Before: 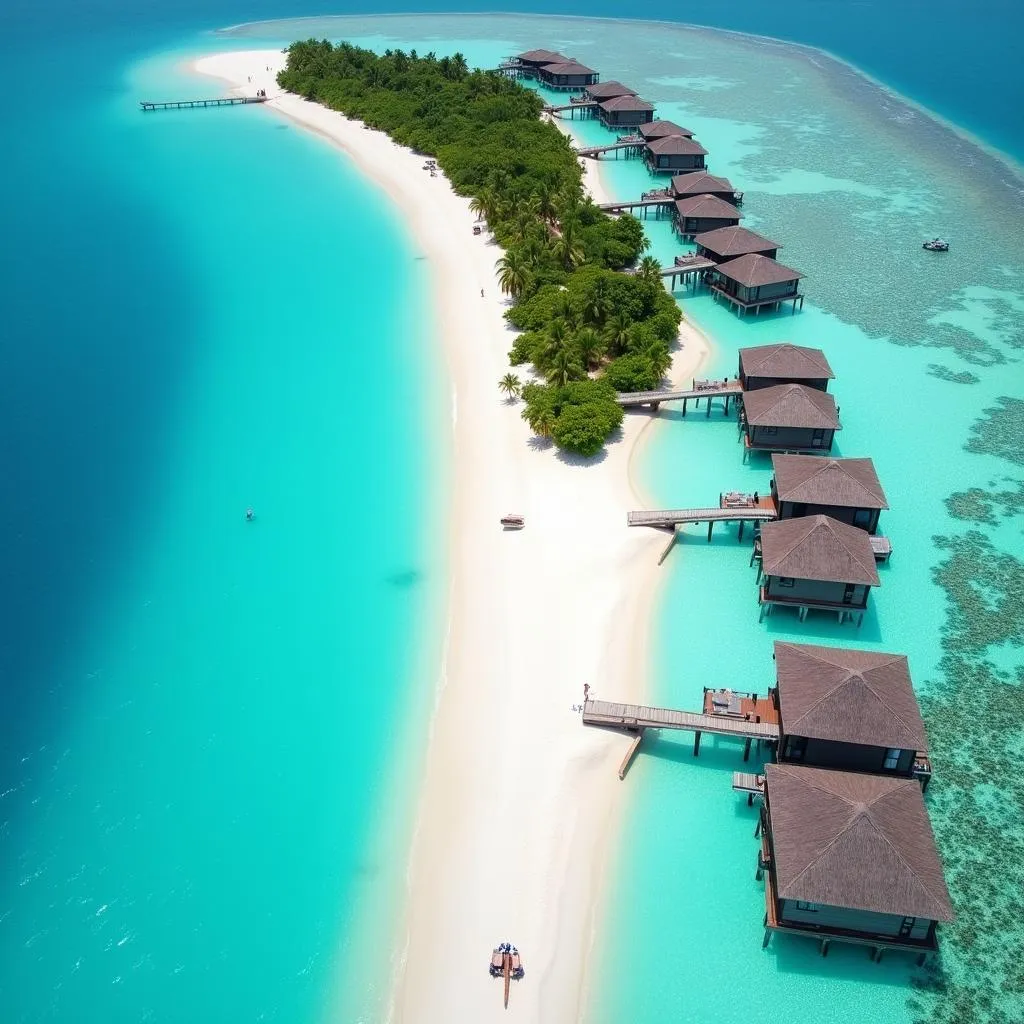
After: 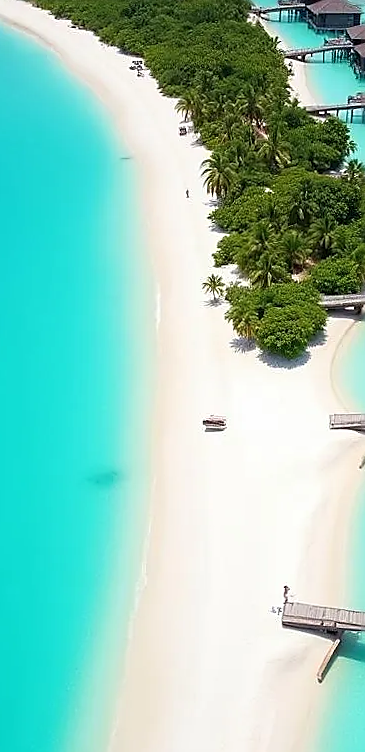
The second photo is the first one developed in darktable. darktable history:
sharpen: radius 1.4, amount 1.25, threshold 0.7
crop and rotate: left 29.476%, top 10.214%, right 35.32%, bottom 17.333%
rotate and perspective: rotation 0.8°, automatic cropping off
